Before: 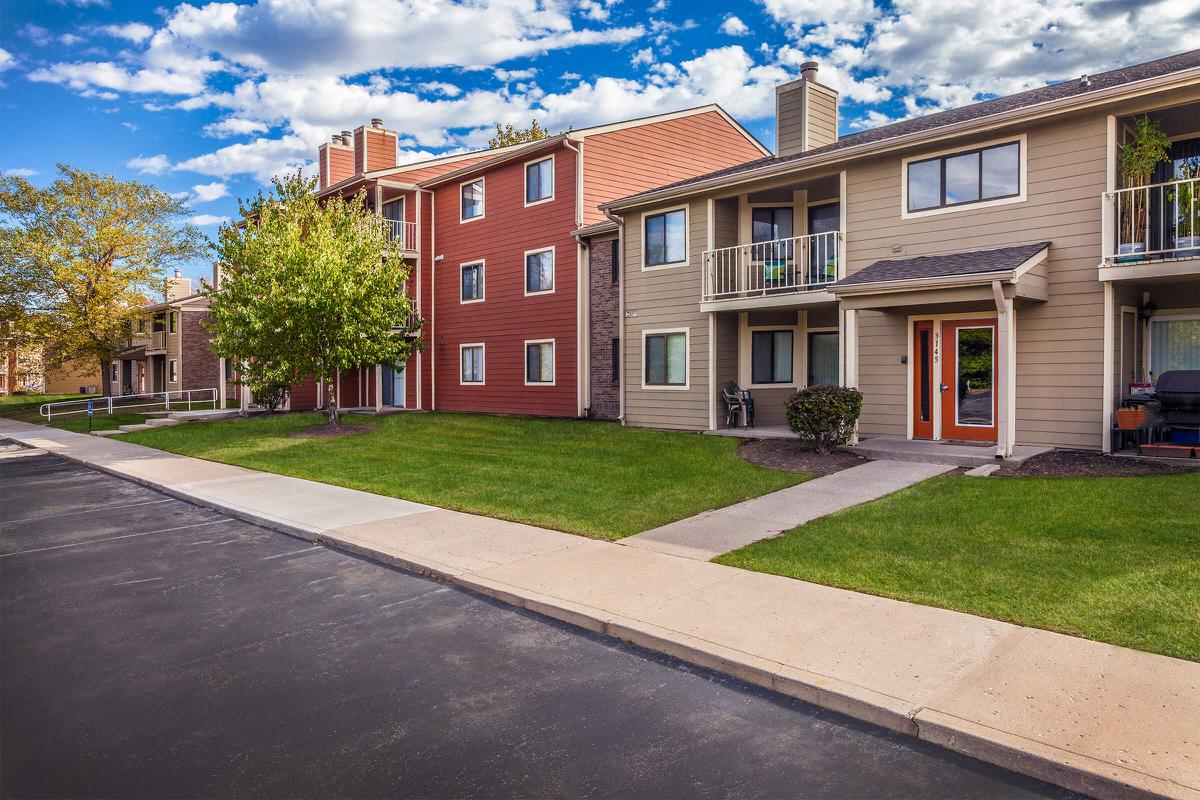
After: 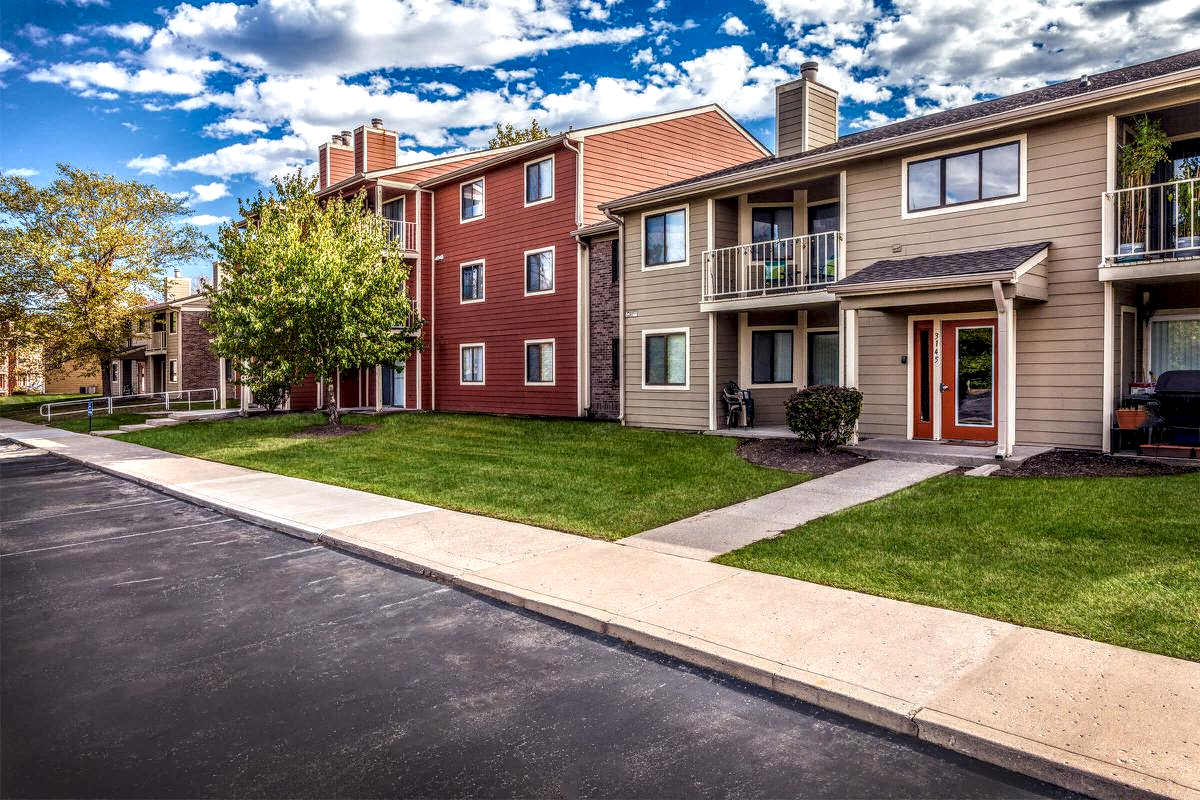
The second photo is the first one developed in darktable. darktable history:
local contrast: highlights 4%, shadows 7%, detail 182%
